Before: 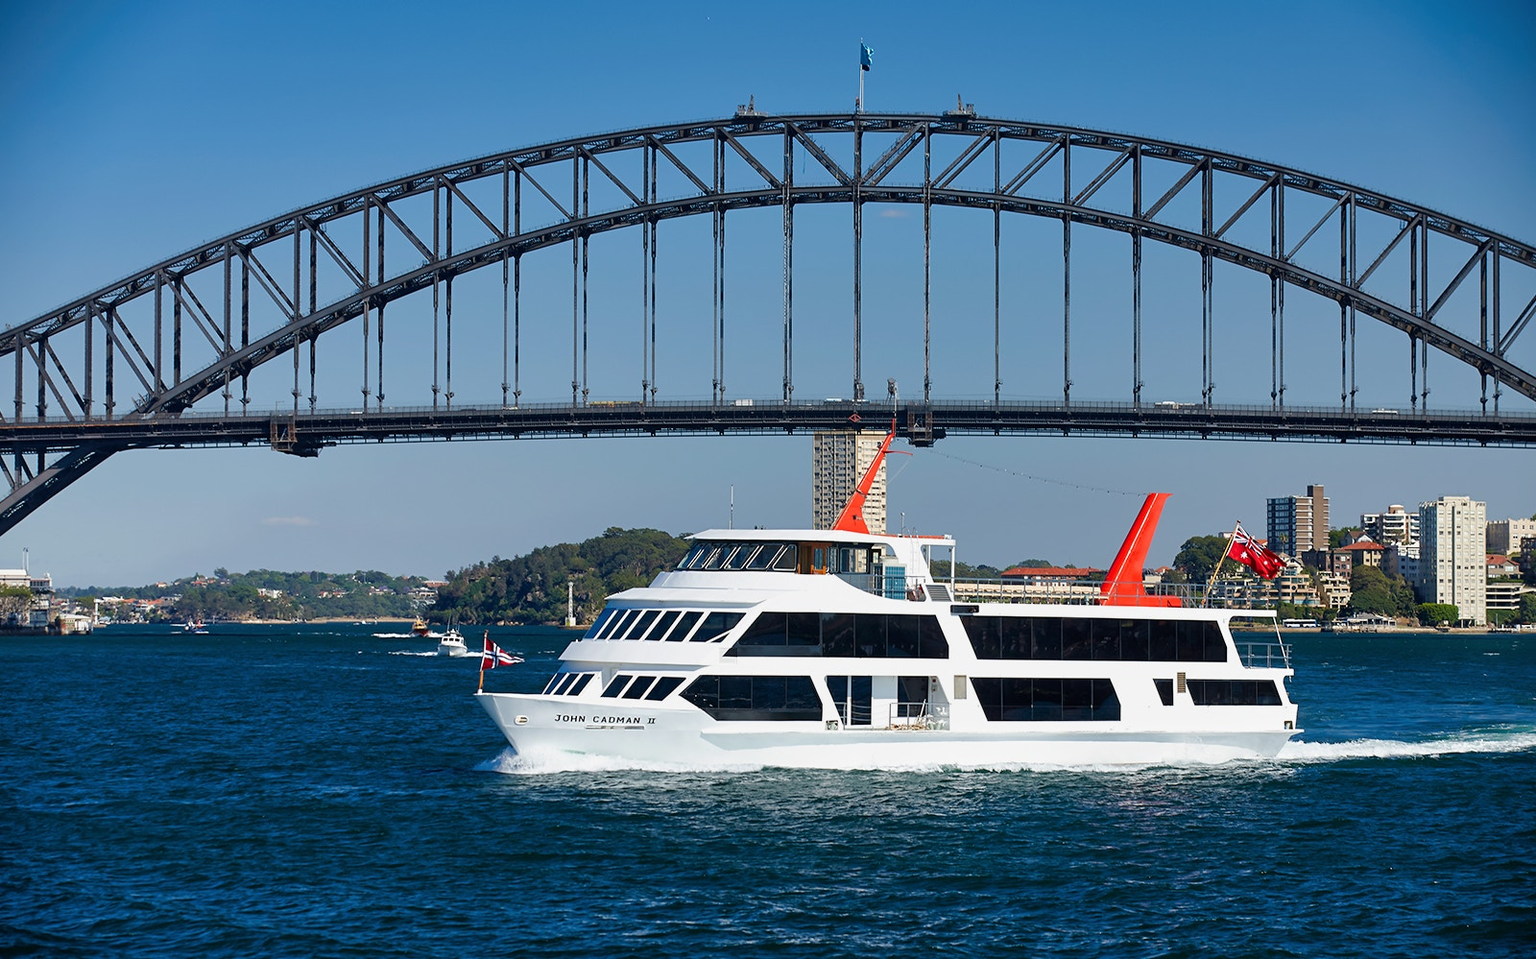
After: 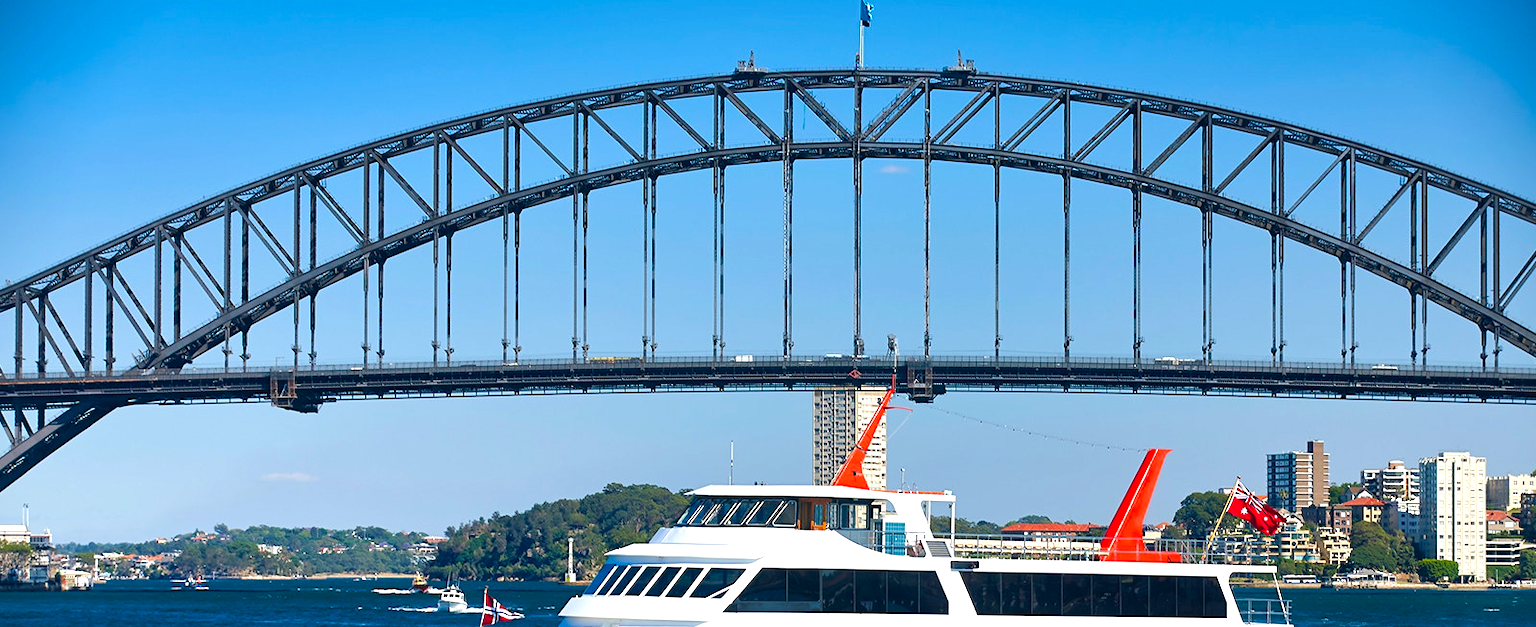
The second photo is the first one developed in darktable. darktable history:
exposure: black level correction -0.002, exposure 0.705 EV, compensate highlight preservation false
crop and rotate: top 4.722%, bottom 29.715%
color balance rgb: shadows lift › luminance -8.105%, shadows lift › chroma 2.232%, shadows lift › hue 167.18°, global offset › chroma 0.103%, global offset › hue 253.28°, perceptual saturation grading › global saturation 24.943%
tone equalizer: on, module defaults
